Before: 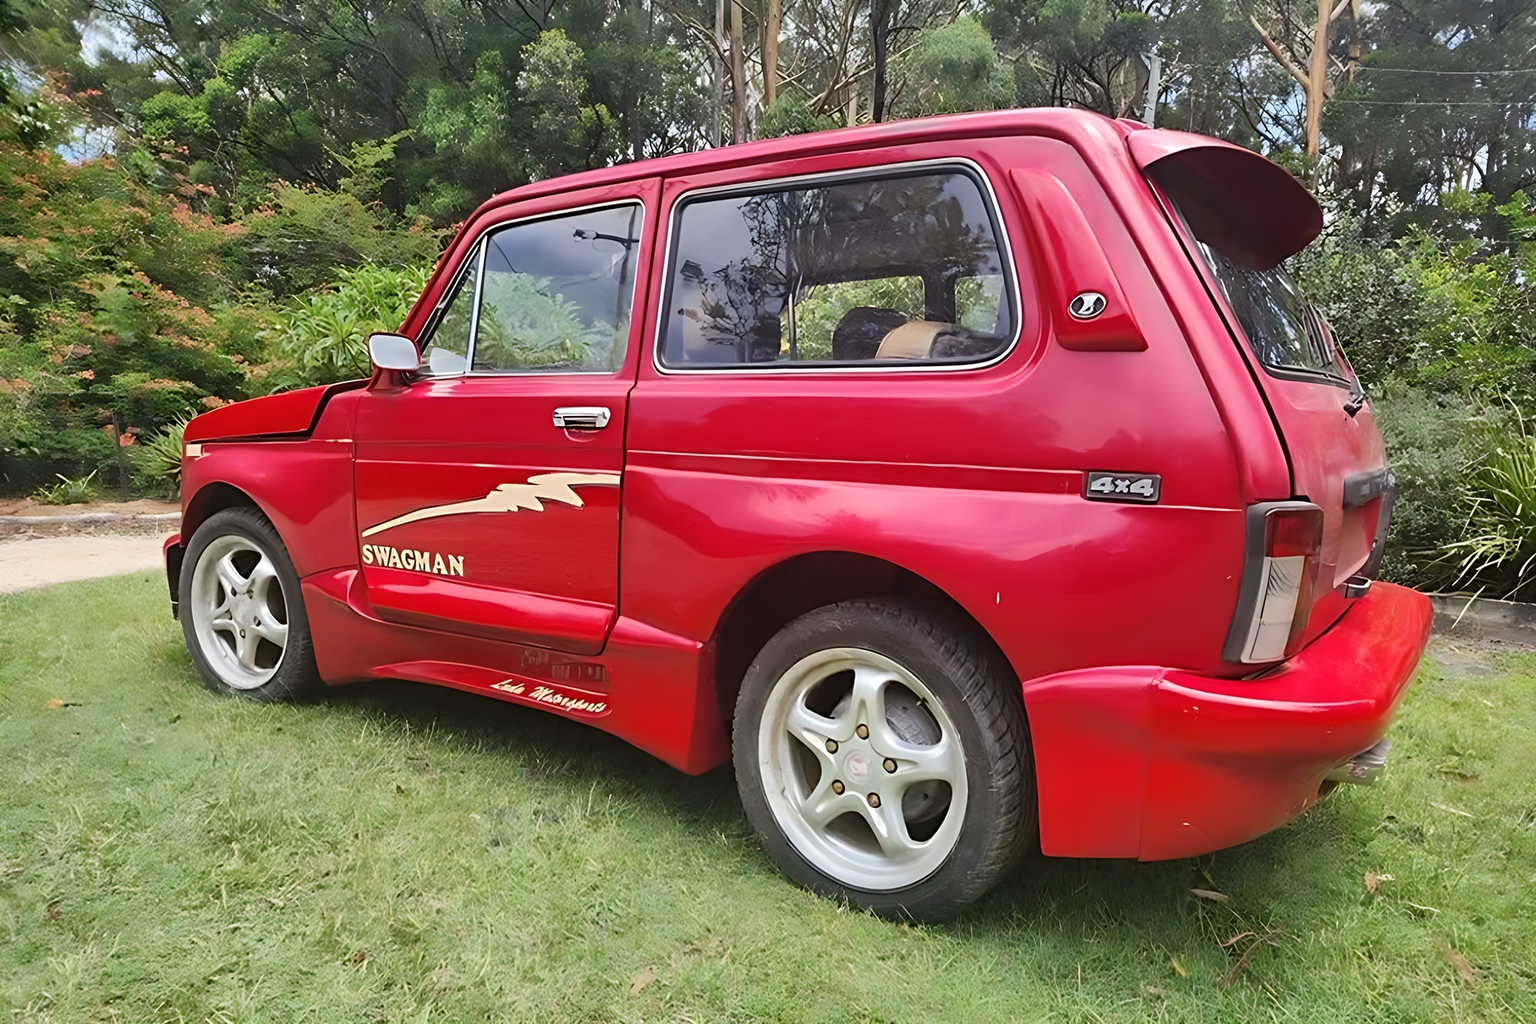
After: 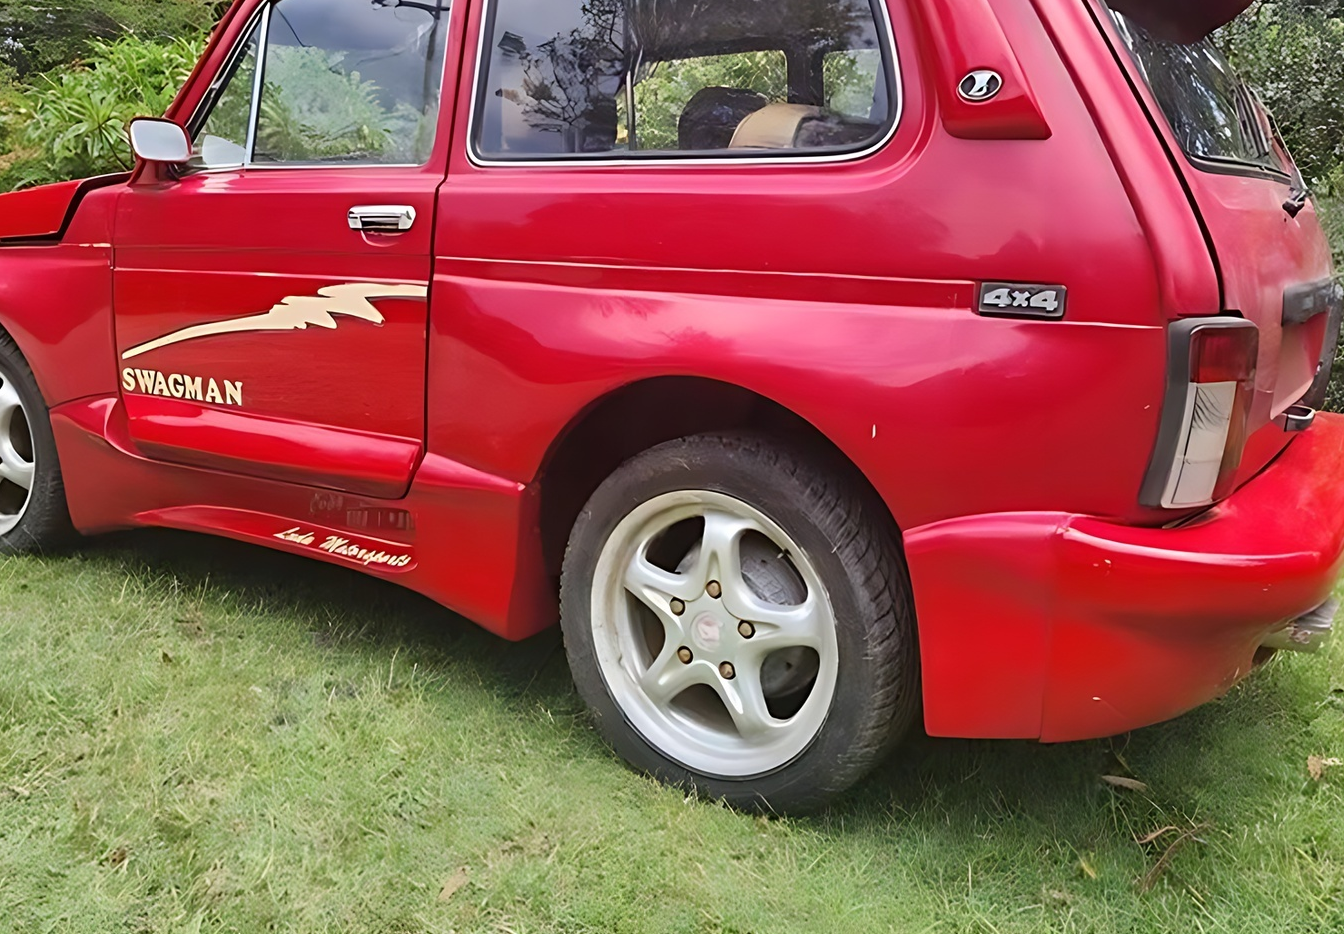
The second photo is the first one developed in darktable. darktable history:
white balance: red 1, blue 1
crop: left 16.871%, top 22.857%, right 9.116%
